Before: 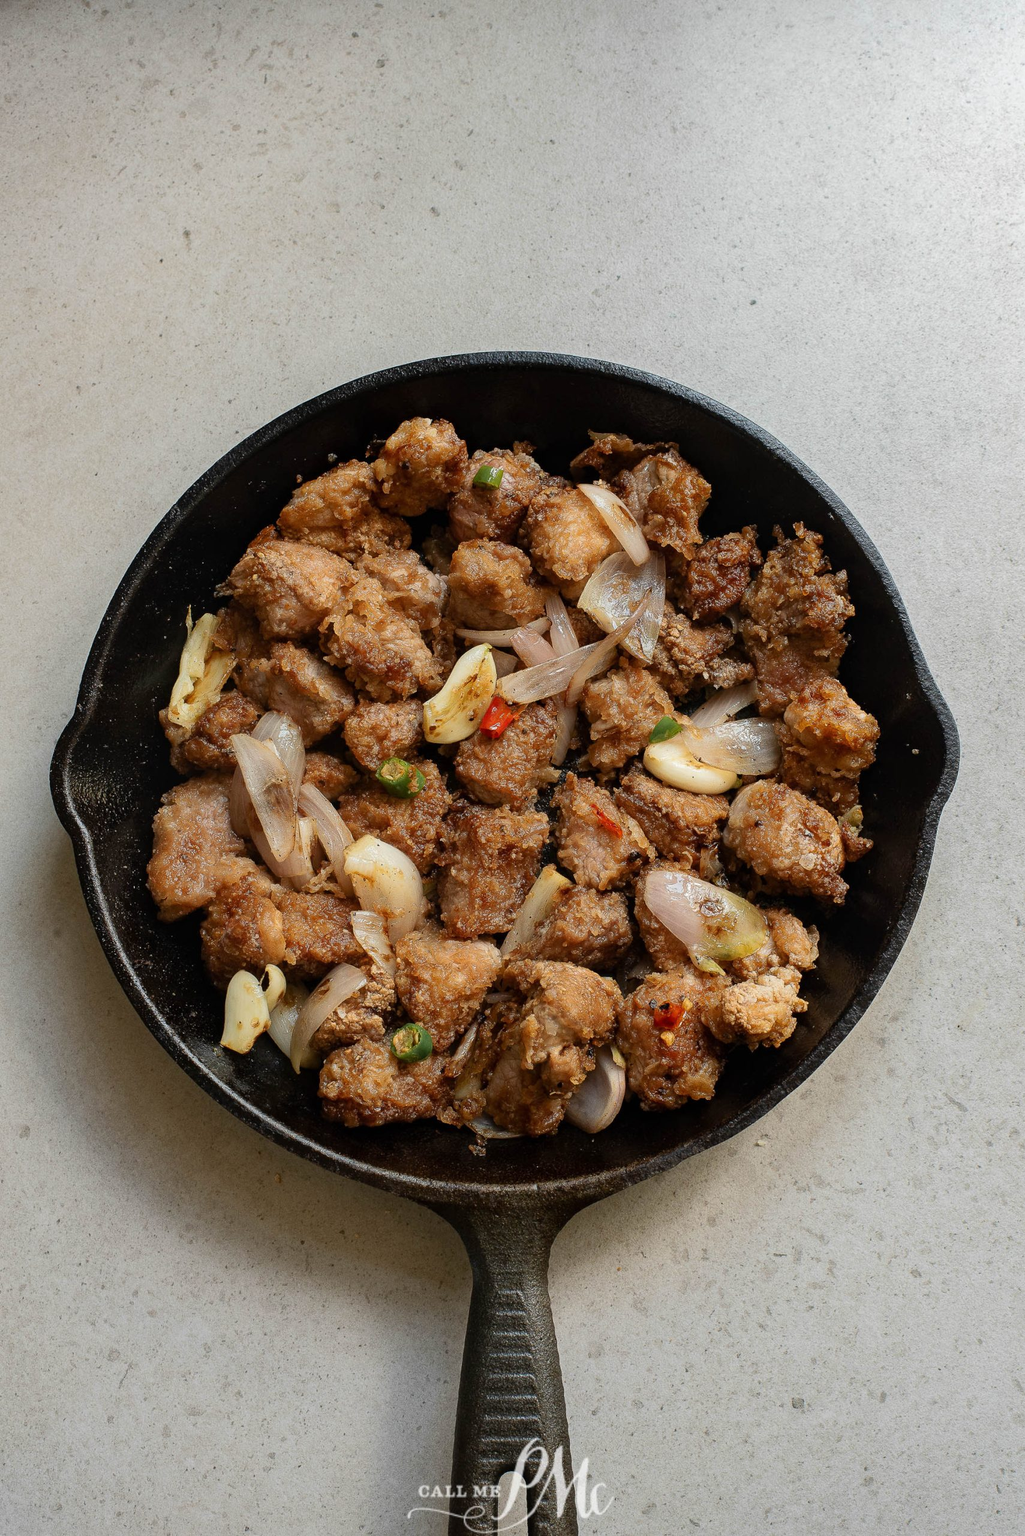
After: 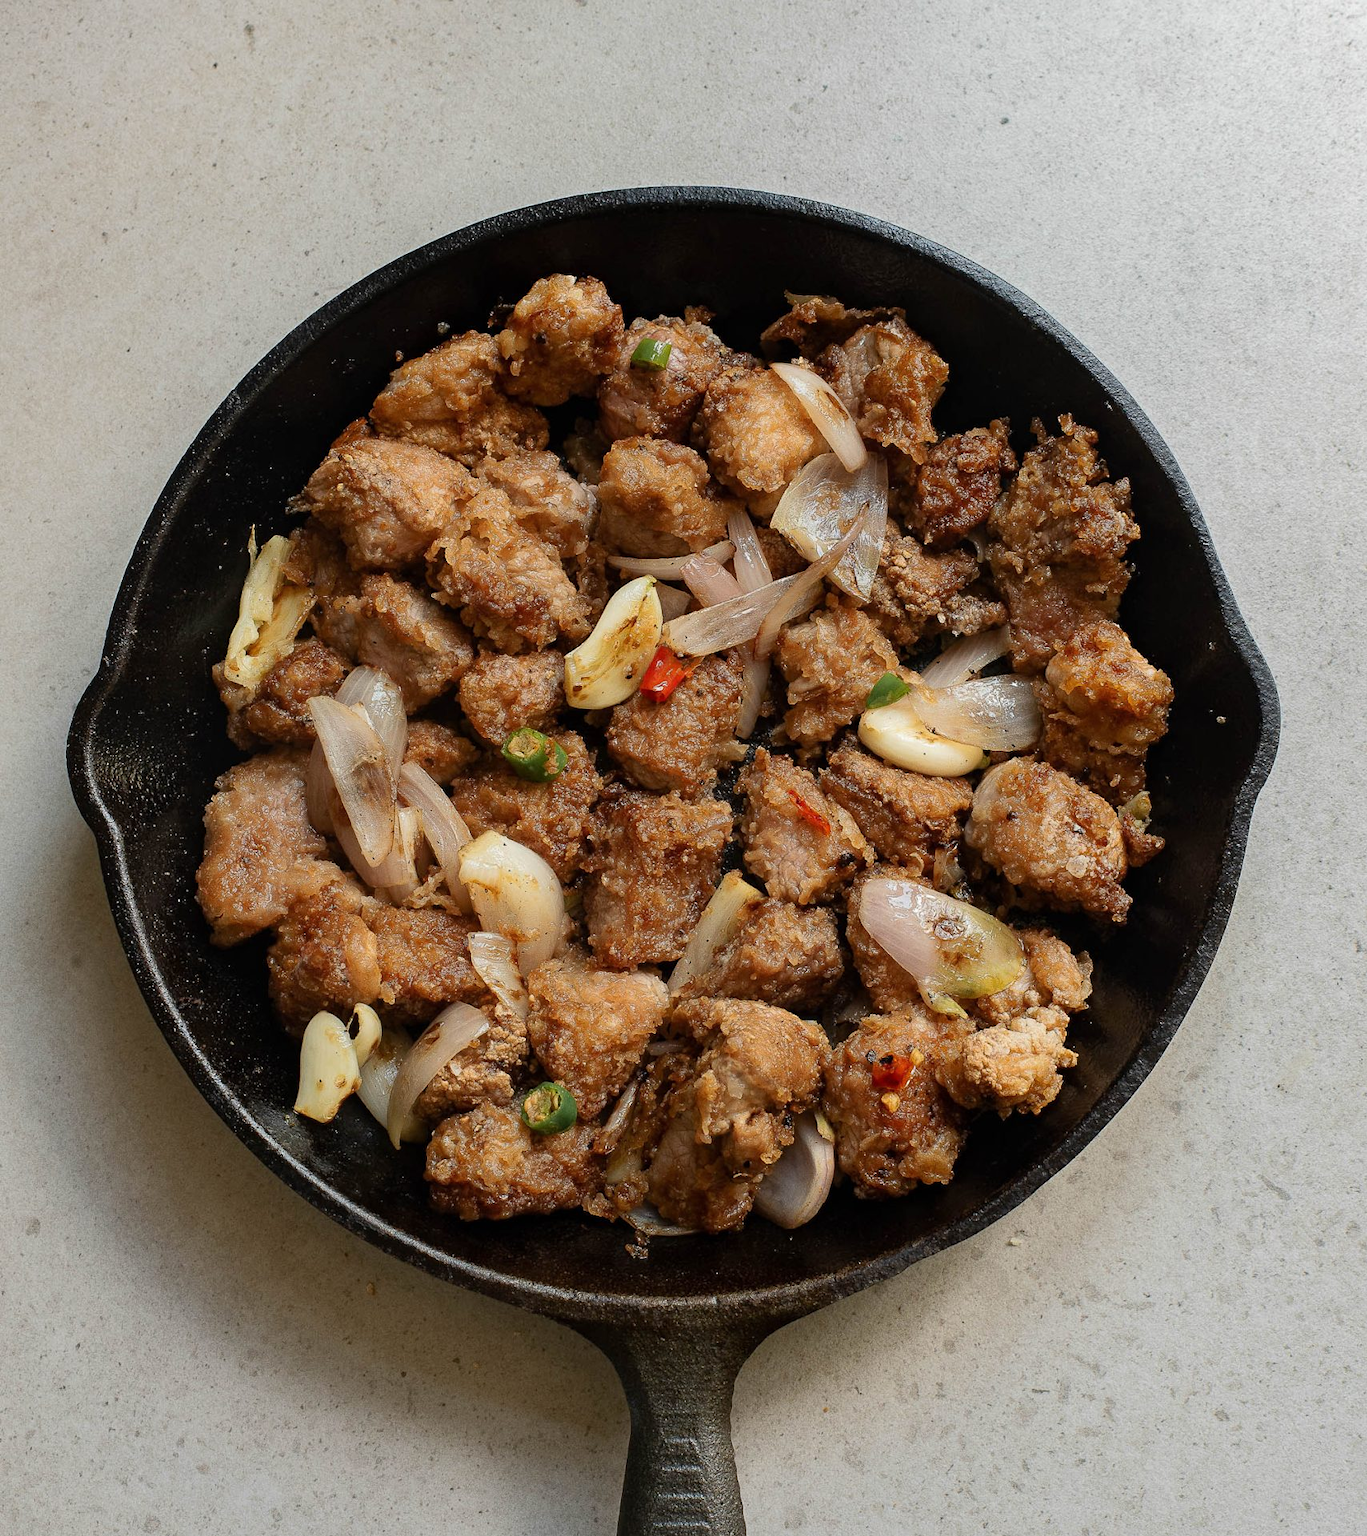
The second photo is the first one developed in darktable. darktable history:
crop: top 13.819%, bottom 11.169%
rotate and perspective: automatic cropping original format, crop left 0, crop top 0
sharpen: radius 5.325, amount 0.312, threshold 26.433
